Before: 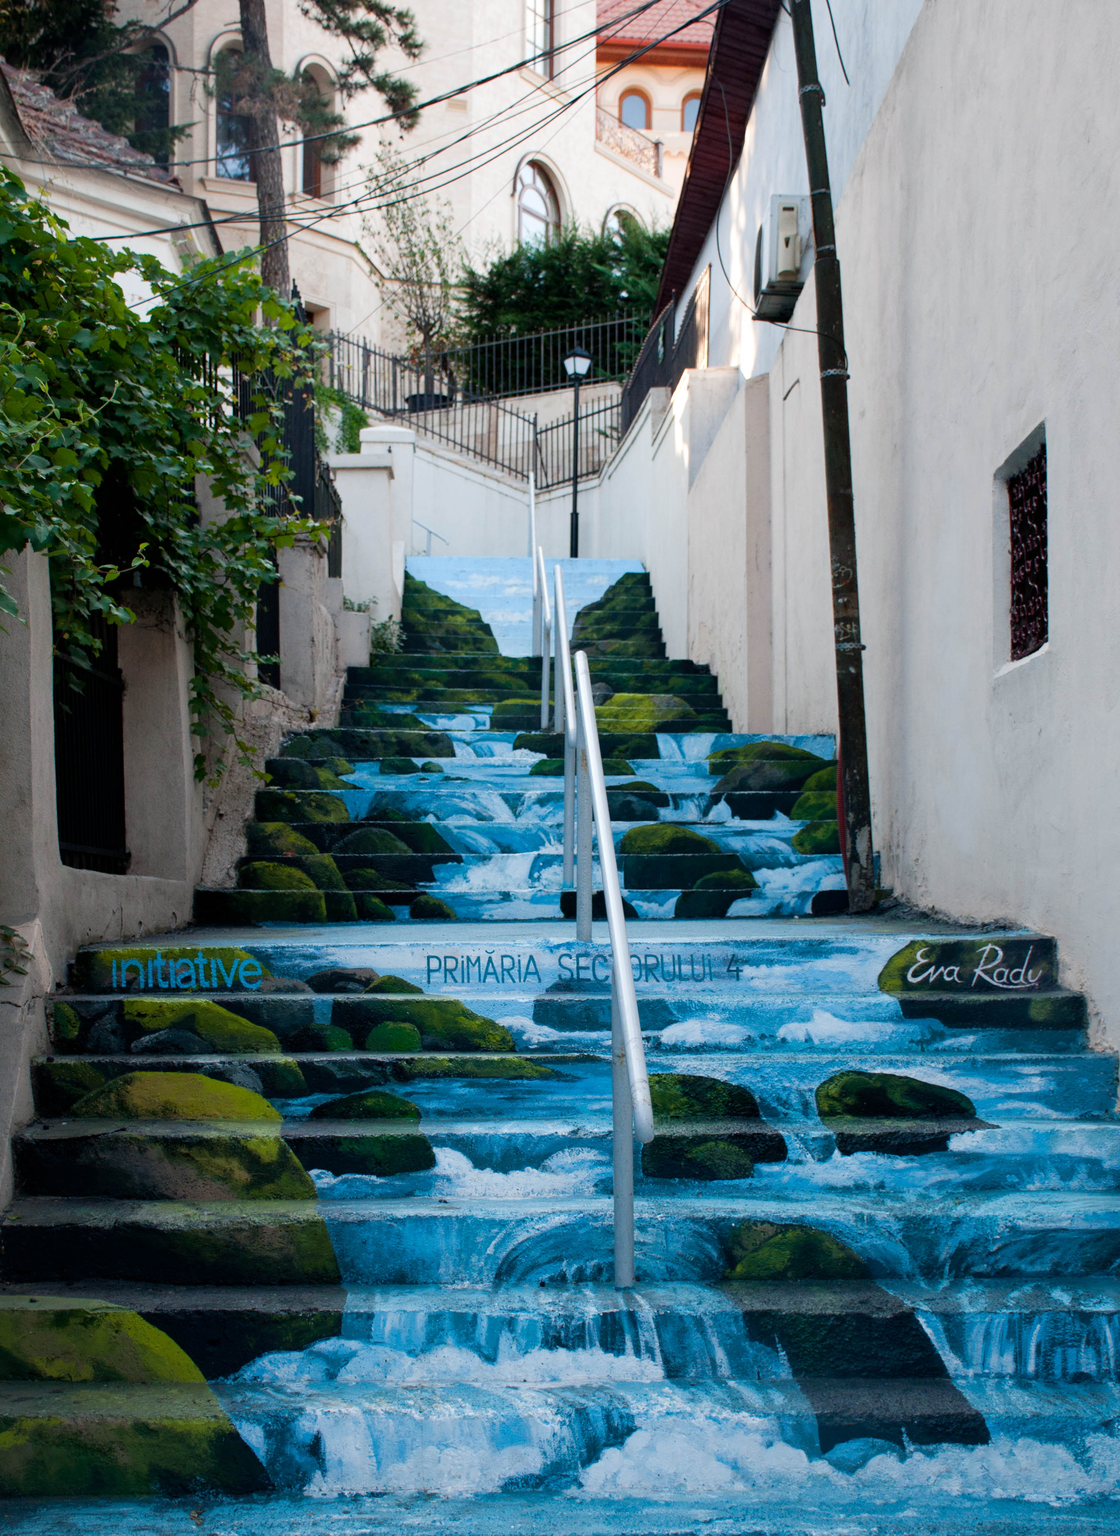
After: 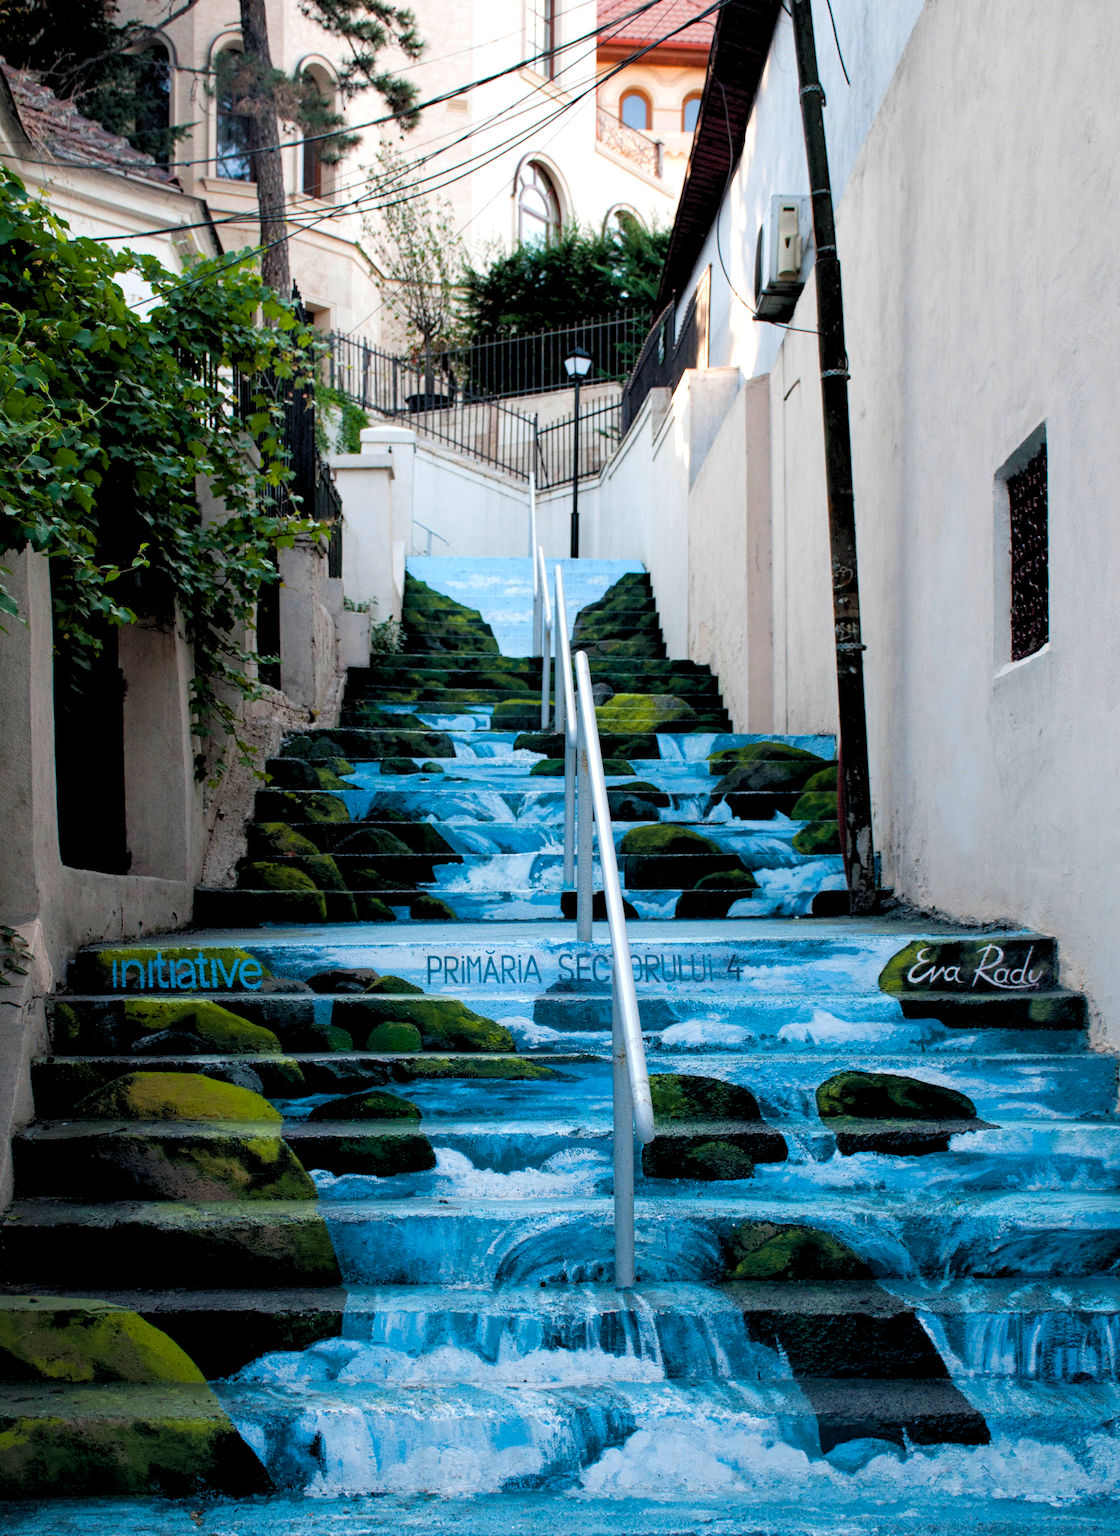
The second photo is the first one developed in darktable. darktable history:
haze removal: compatibility mode true, adaptive false
rgb levels: levels [[0.01, 0.419, 0.839], [0, 0.5, 1], [0, 0.5, 1]]
color balance rgb: global vibrance 10%
